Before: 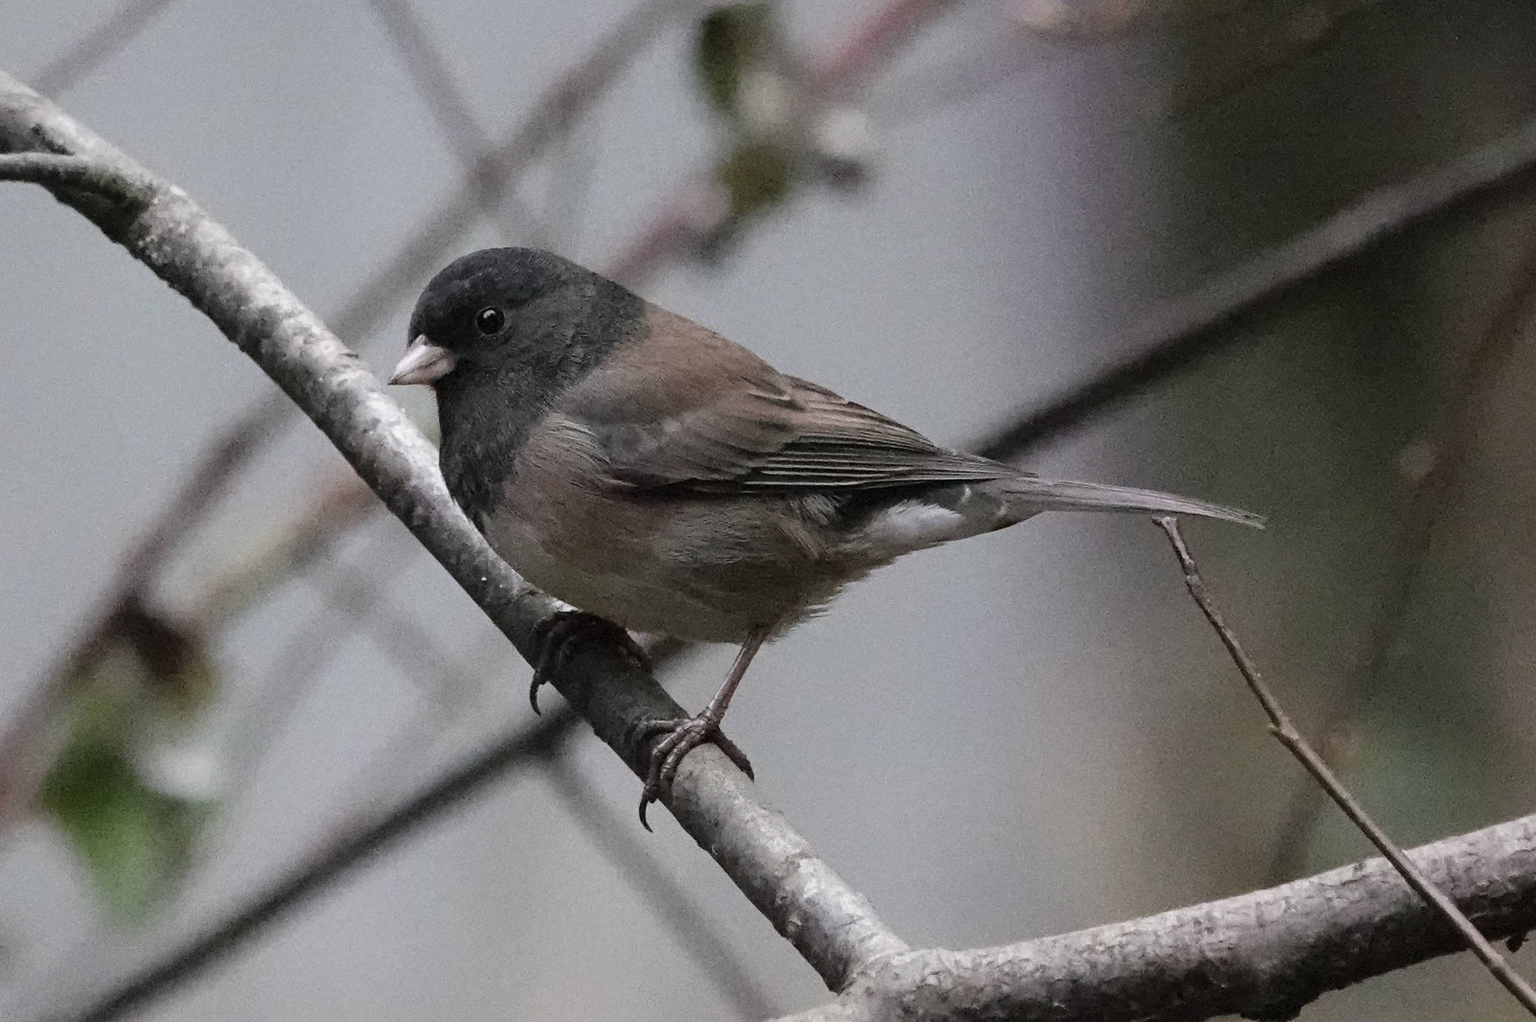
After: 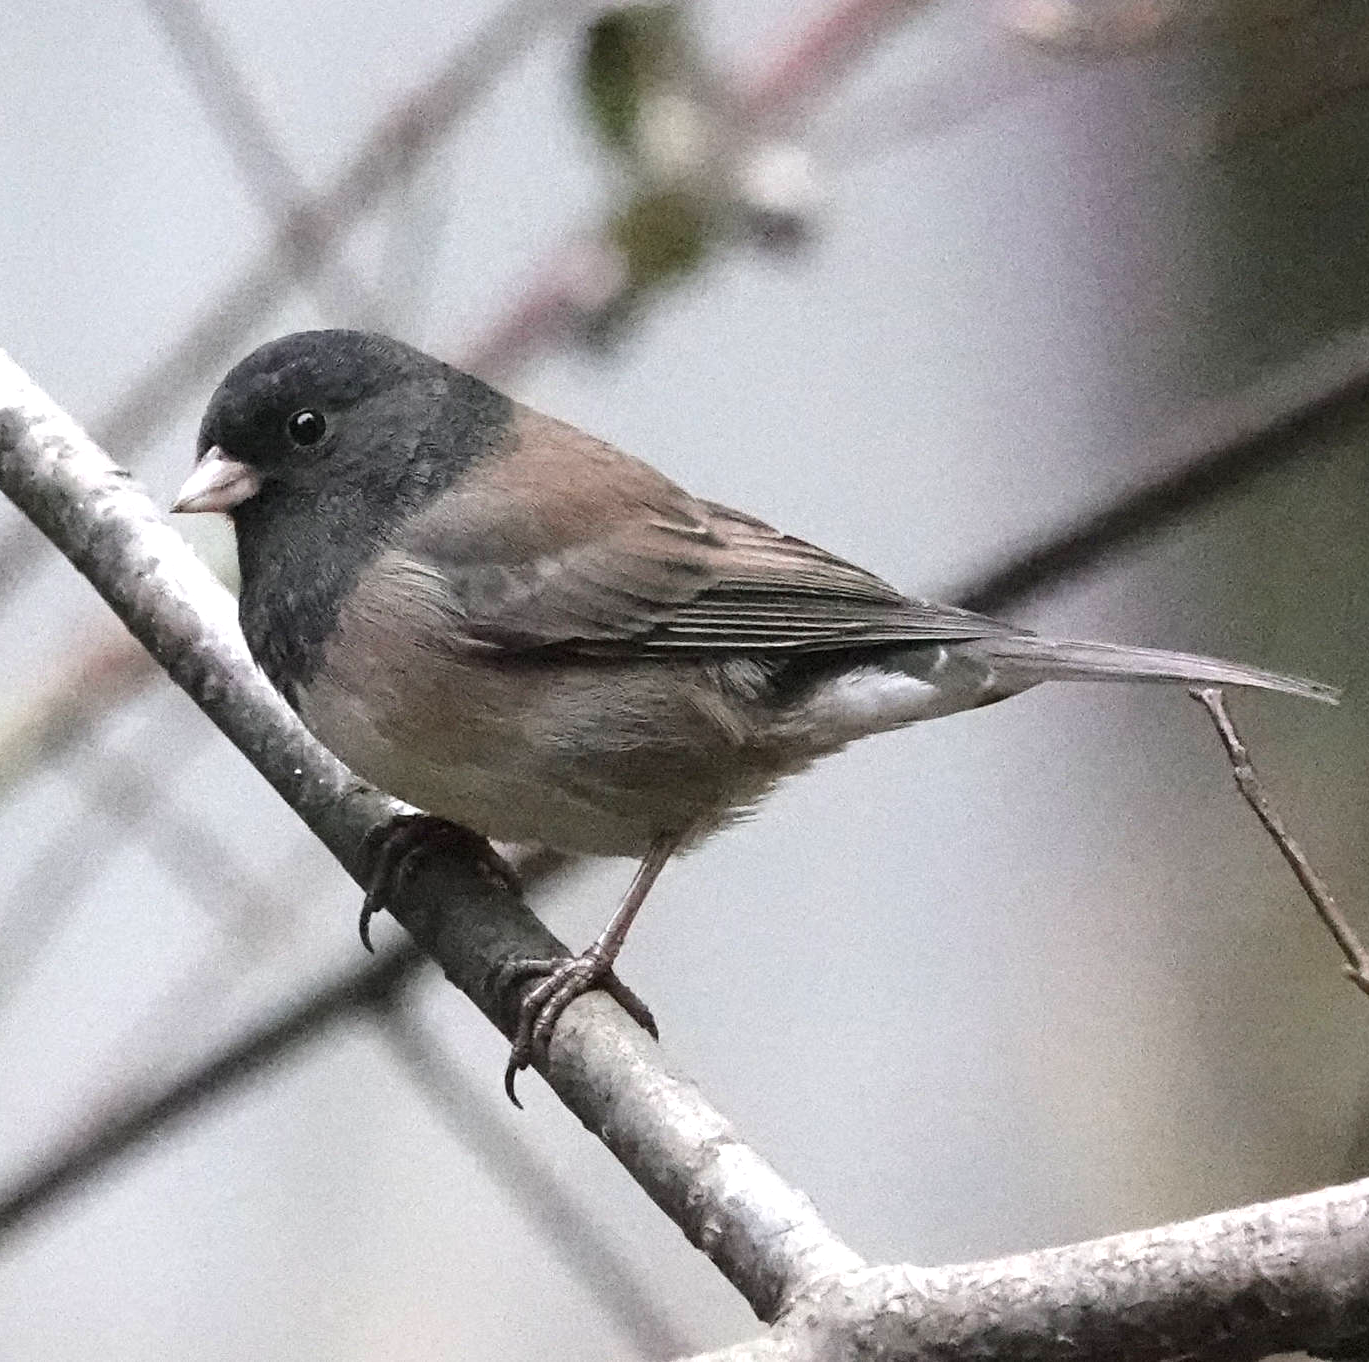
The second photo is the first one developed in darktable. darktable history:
exposure: black level correction 0, exposure 0.891 EV, compensate highlight preservation false
crop: left 16.958%, right 16.158%
